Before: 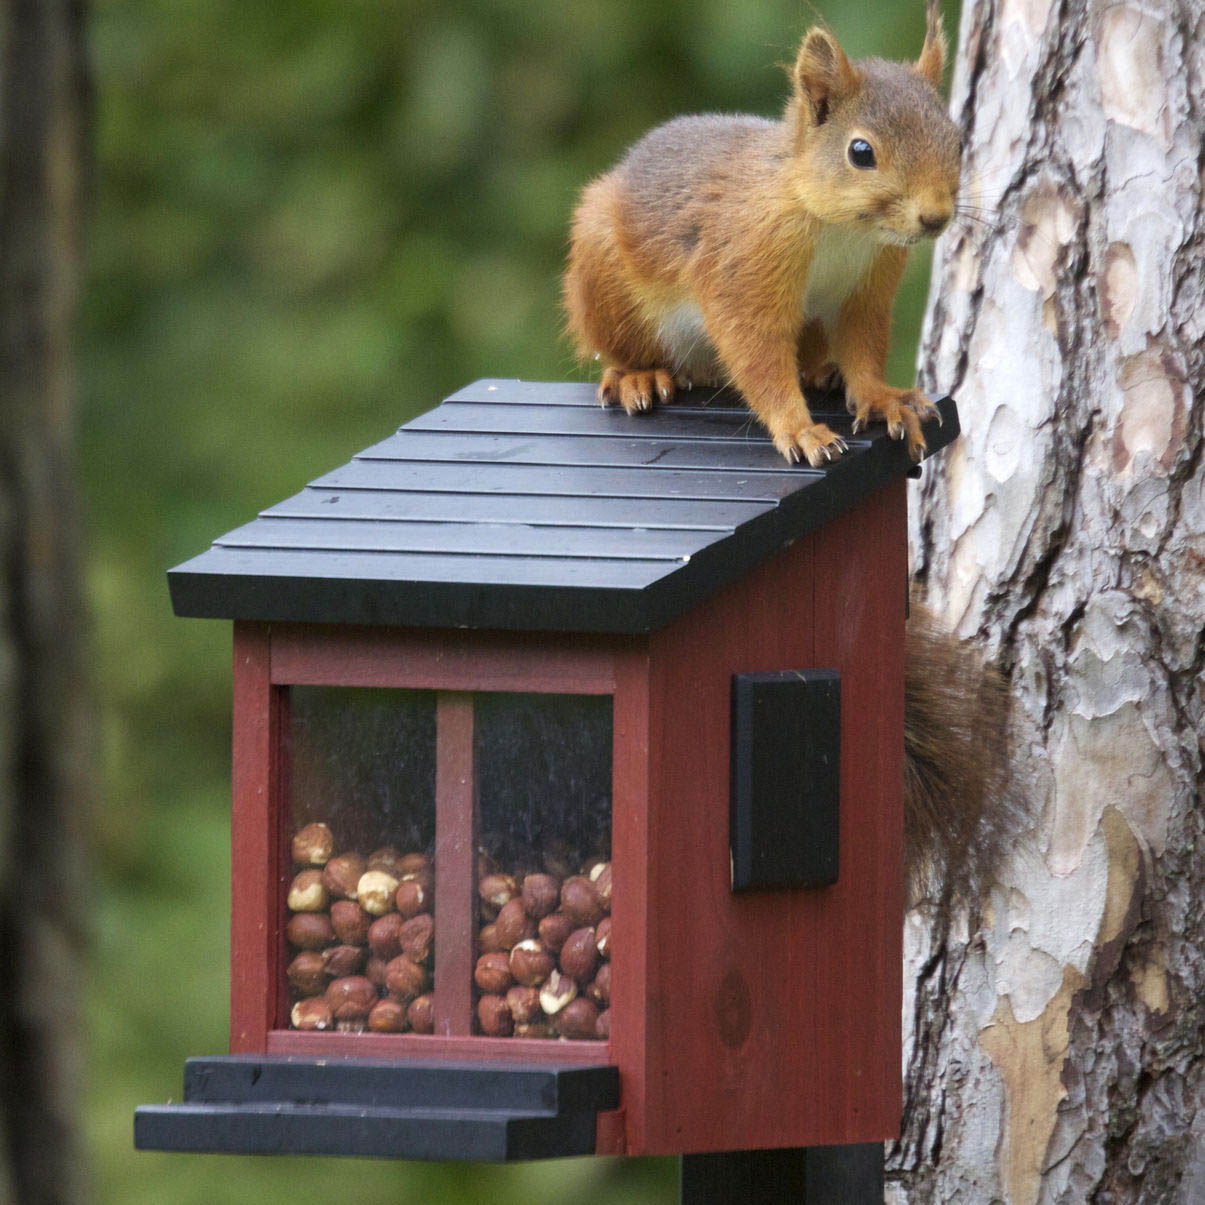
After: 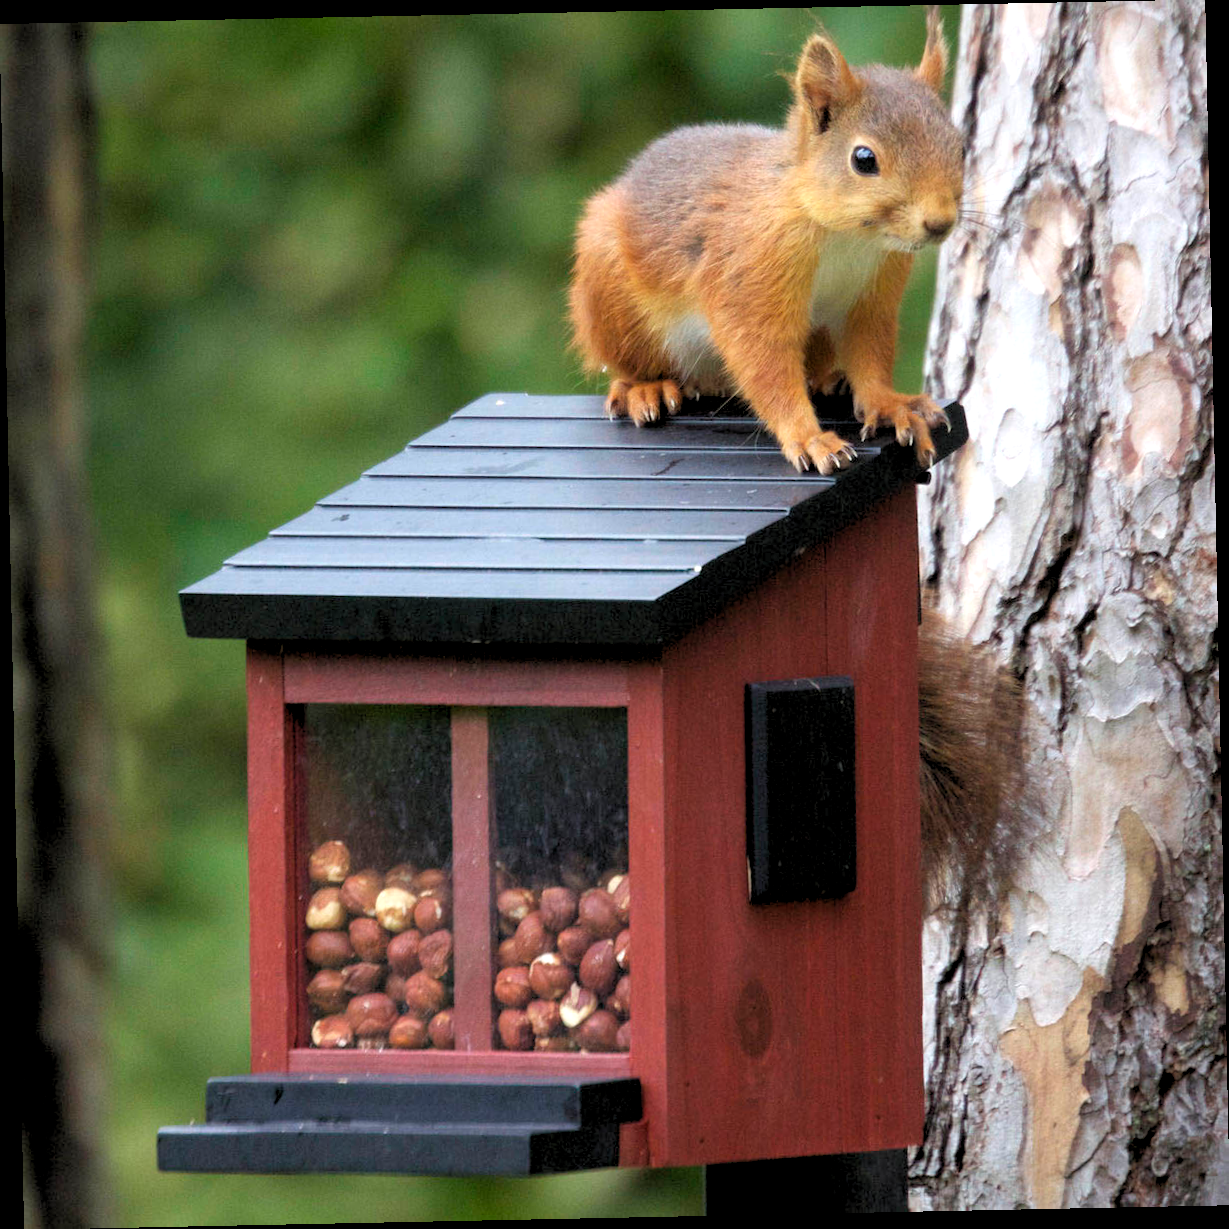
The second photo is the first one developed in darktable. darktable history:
rgb levels: levels [[0.01, 0.419, 0.839], [0, 0.5, 1], [0, 0.5, 1]]
rotate and perspective: rotation -1.17°, automatic cropping off
